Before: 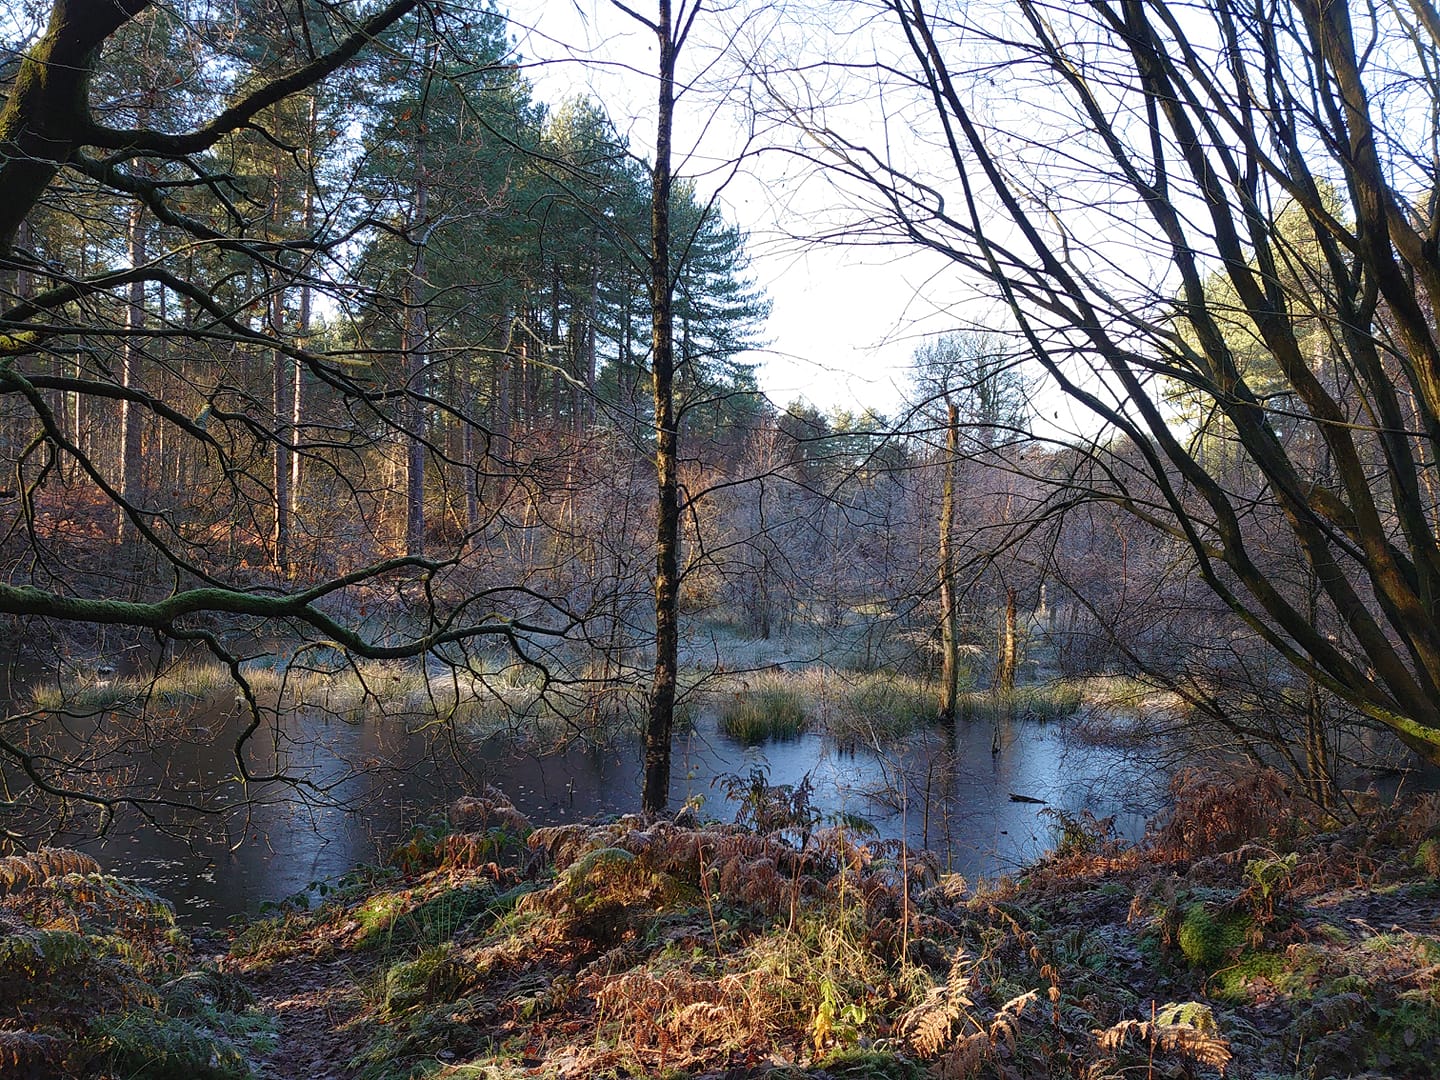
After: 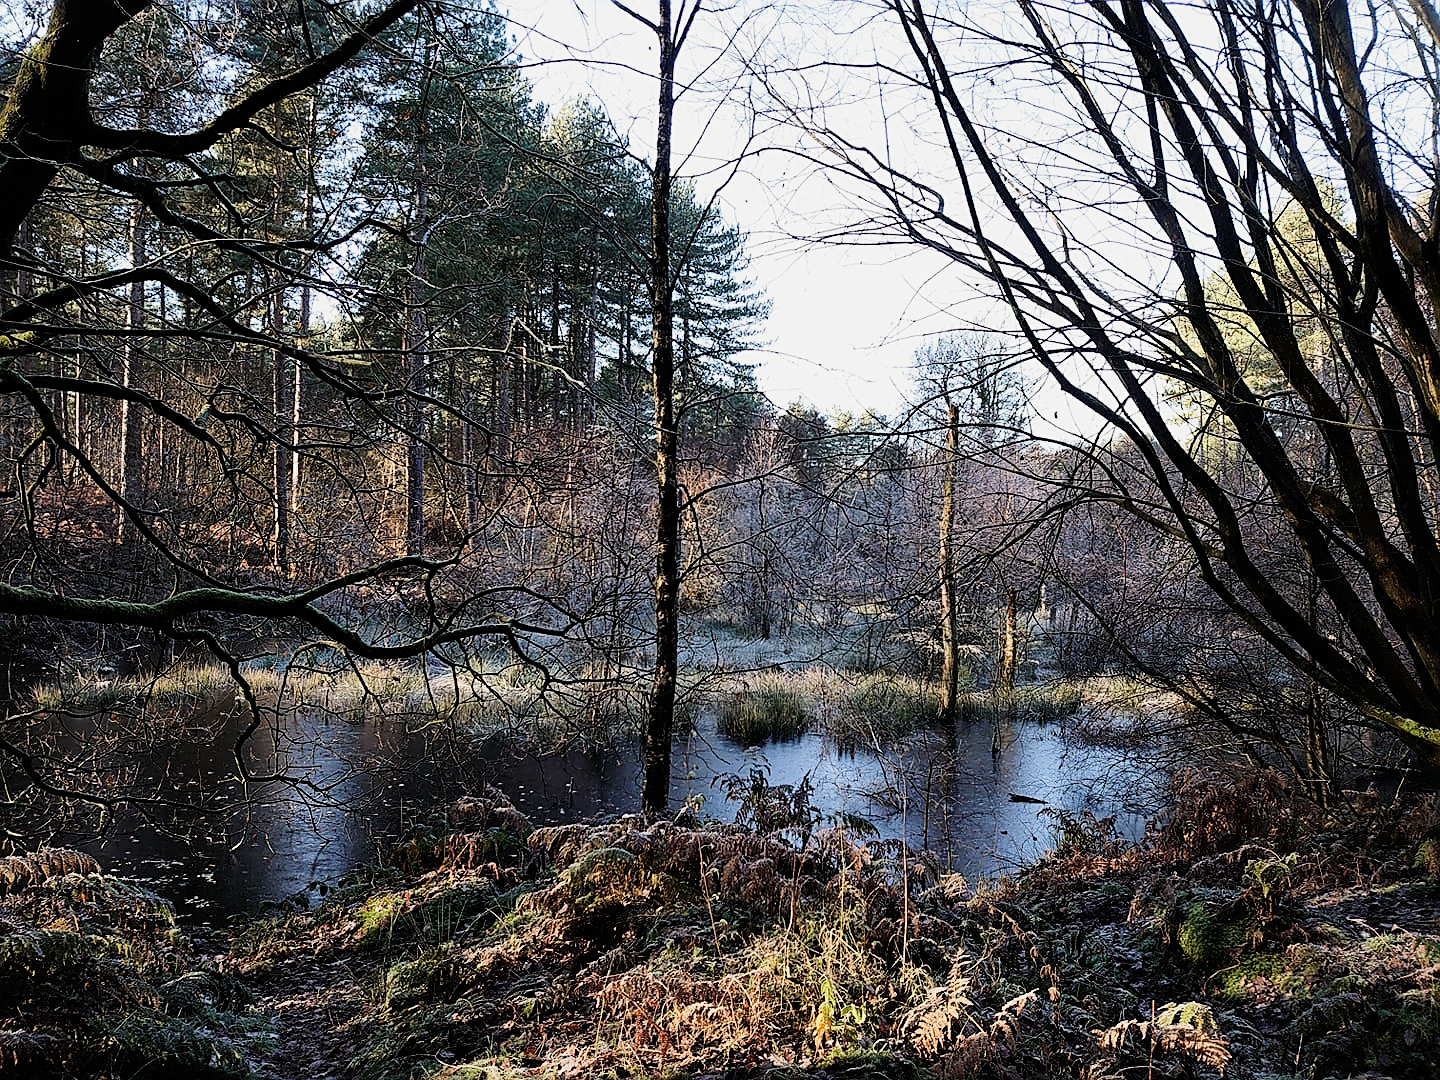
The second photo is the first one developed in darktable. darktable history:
tone equalizer: -8 EV -1.08 EV, -7 EV -1.01 EV, -6 EV -0.867 EV, -5 EV -0.578 EV, -3 EV 0.578 EV, -2 EV 0.867 EV, -1 EV 1.01 EV, +0 EV 1.08 EV, edges refinement/feathering 500, mask exposure compensation -1.57 EV, preserve details no
contrast brightness saturation: contrast 0.01, saturation -0.05
filmic rgb: black relative exposure -7.65 EV, white relative exposure 4.56 EV, hardness 3.61
sharpen: on, module defaults
